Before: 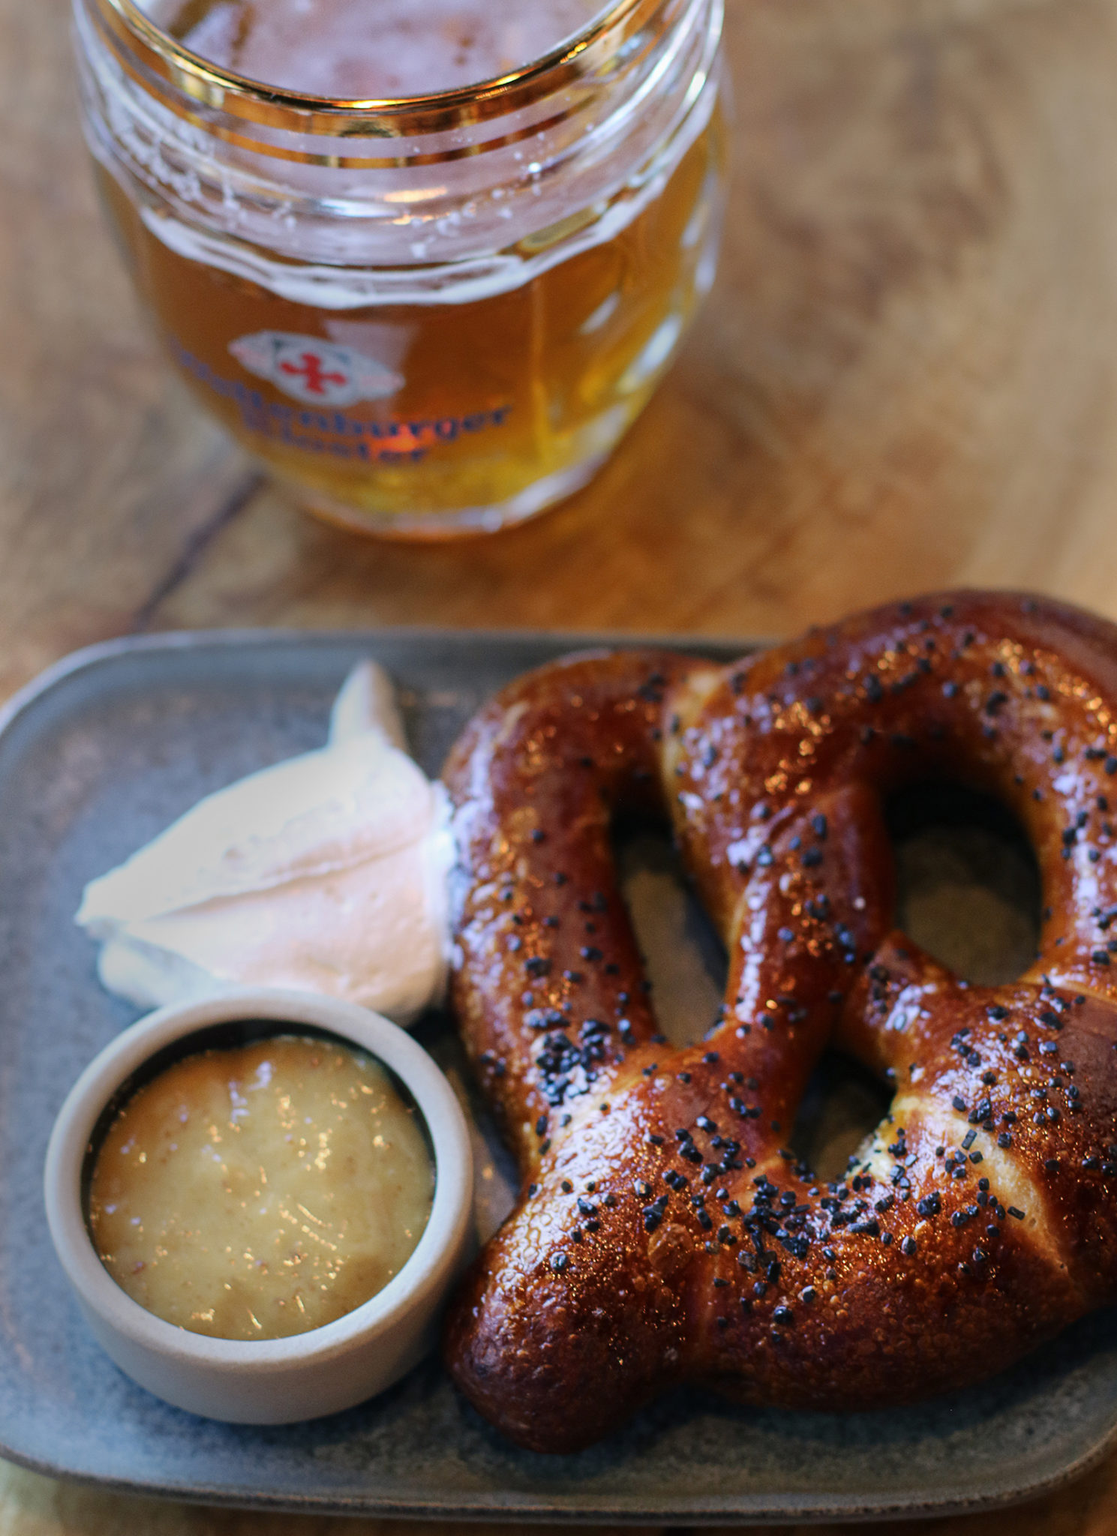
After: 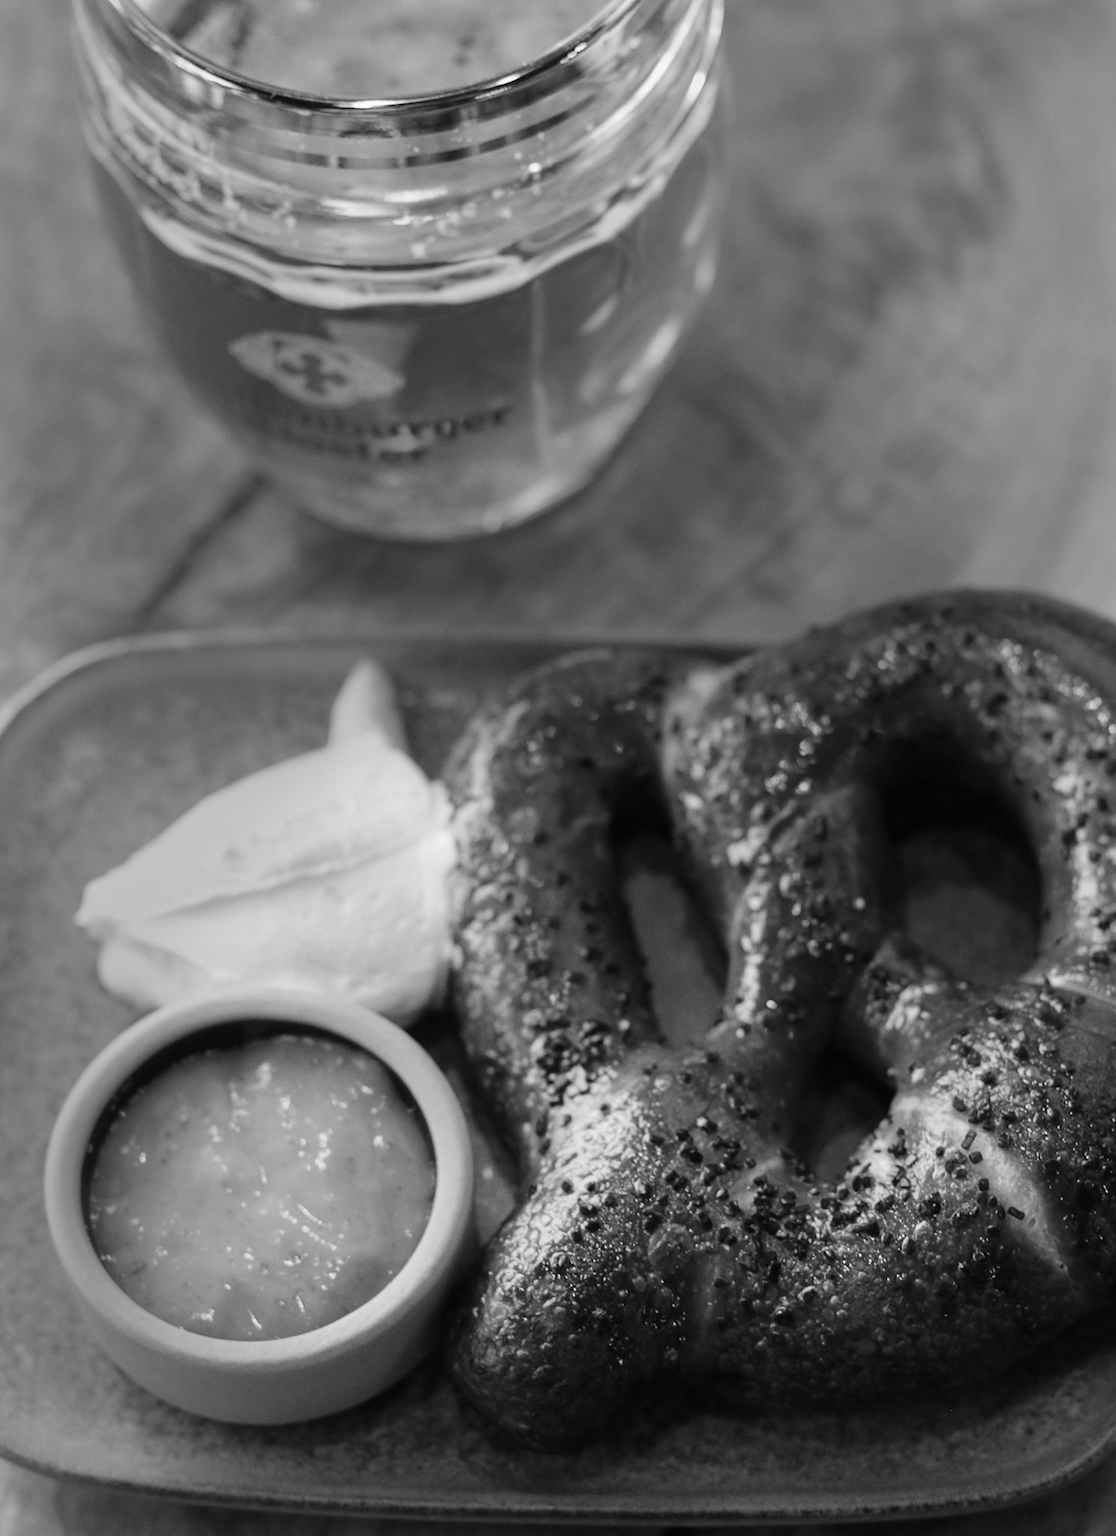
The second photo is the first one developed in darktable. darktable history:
bloom: size 13.65%, threshold 98.39%, strength 4.82%
monochrome: a 32, b 64, size 2.3
